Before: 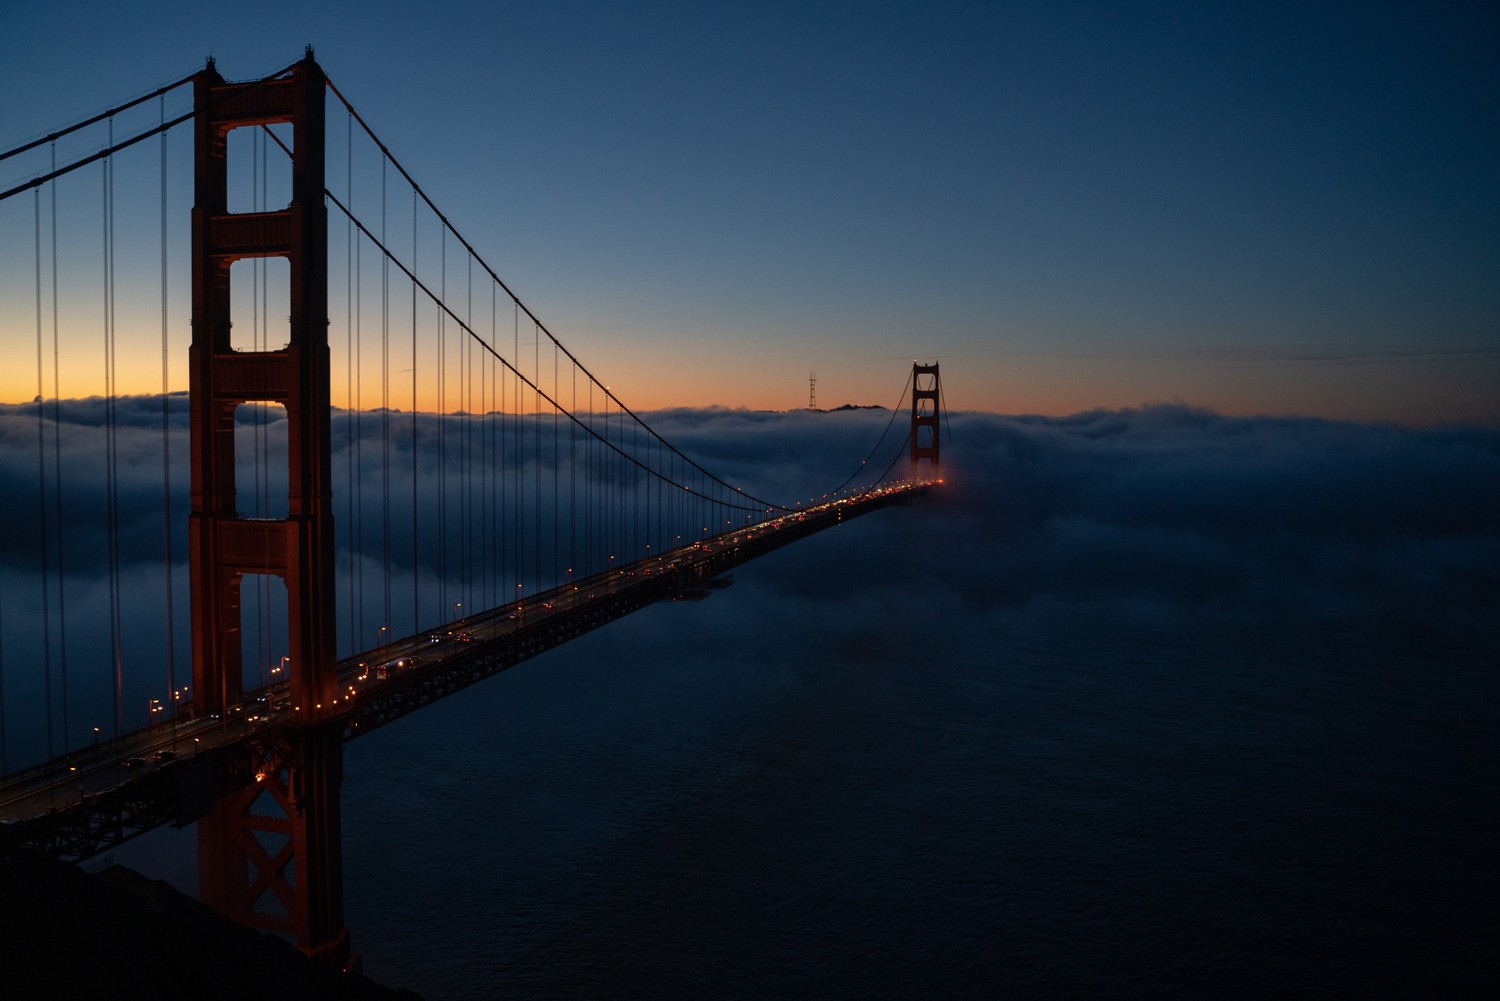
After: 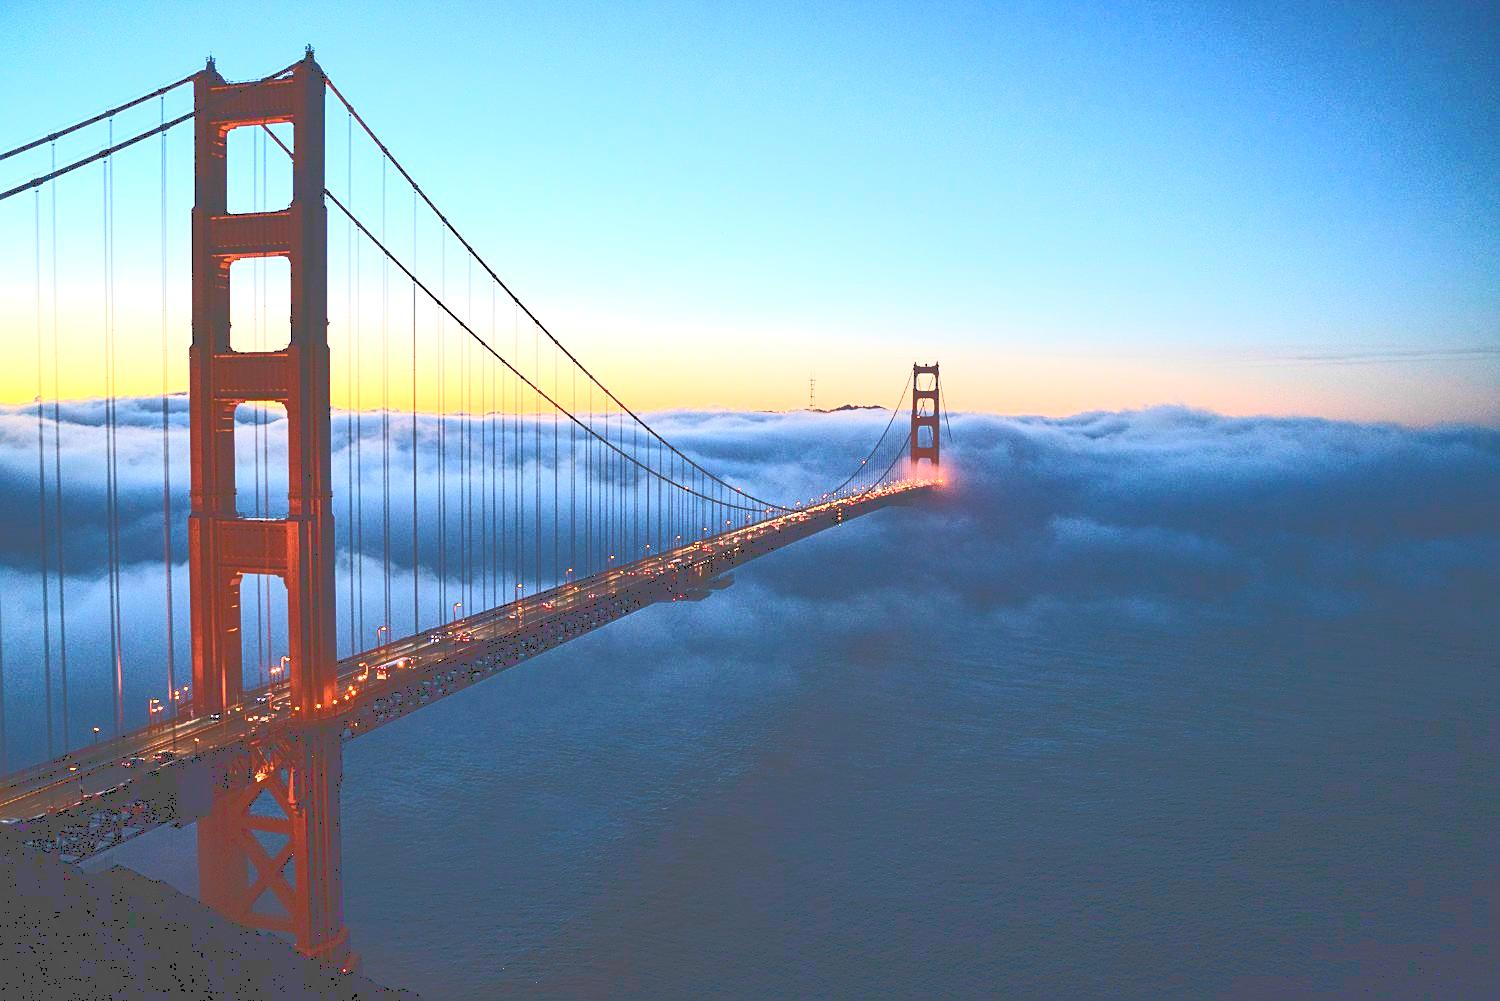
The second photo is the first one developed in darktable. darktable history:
color zones: curves: ch1 [(0, 0.34) (0.143, 0.164) (0.286, 0.152) (0.429, 0.176) (0.571, 0.173) (0.714, 0.188) (0.857, 0.199) (1, 0.34)], mix -94.27%
base curve: curves: ch0 [(0, 0.007) (0.028, 0.063) (0.121, 0.311) (0.46, 0.743) (0.859, 0.957) (1, 1)]
sharpen: on, module defaults
tone curve: curves: ch0 [(0, 0) (0.003, 0.319) (0.011, 0.319) (0.025, 0.323) (0.044, 0.323) (0.069, 0.327) (0.1, 0.33) (0.136, 0.338) (0.177, 0.348) (0.224, 0.361) (0.277, 0.374) (0.335, 0.398) (0.399, 0.444) (0.468, 0.516) (0.543, 0.595) (0.623, 0.694) (0.709, 0.793) (0.801, 0.883) (0.898, 0.942) (1, 1)], color space Lab, independent channels, preserve colors none
exposure: exposure 2.228 EV, compensate exposure bias true, compensate highlight preservation false
